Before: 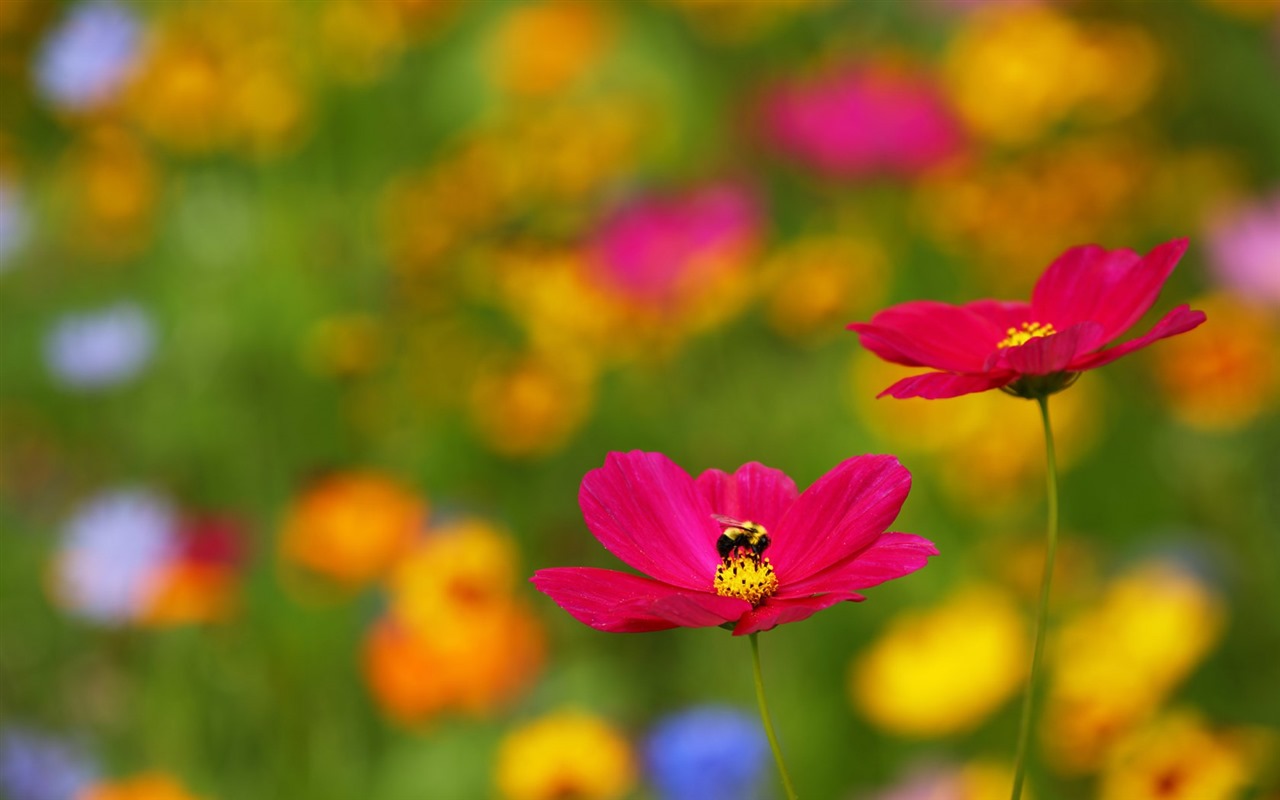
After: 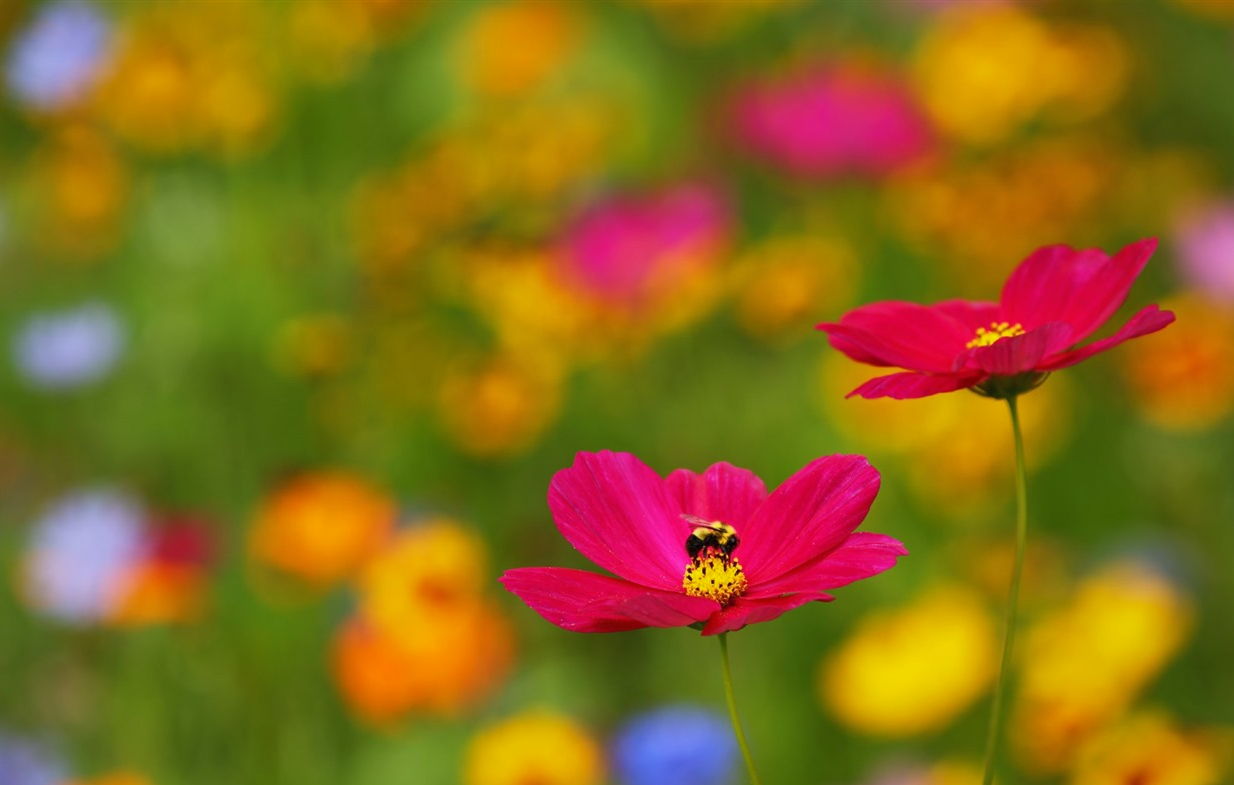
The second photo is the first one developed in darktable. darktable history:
crop and rotate: left 2.486%, right 1.09%, bottom 1.874%
shadows and highlights: on, module defaults
